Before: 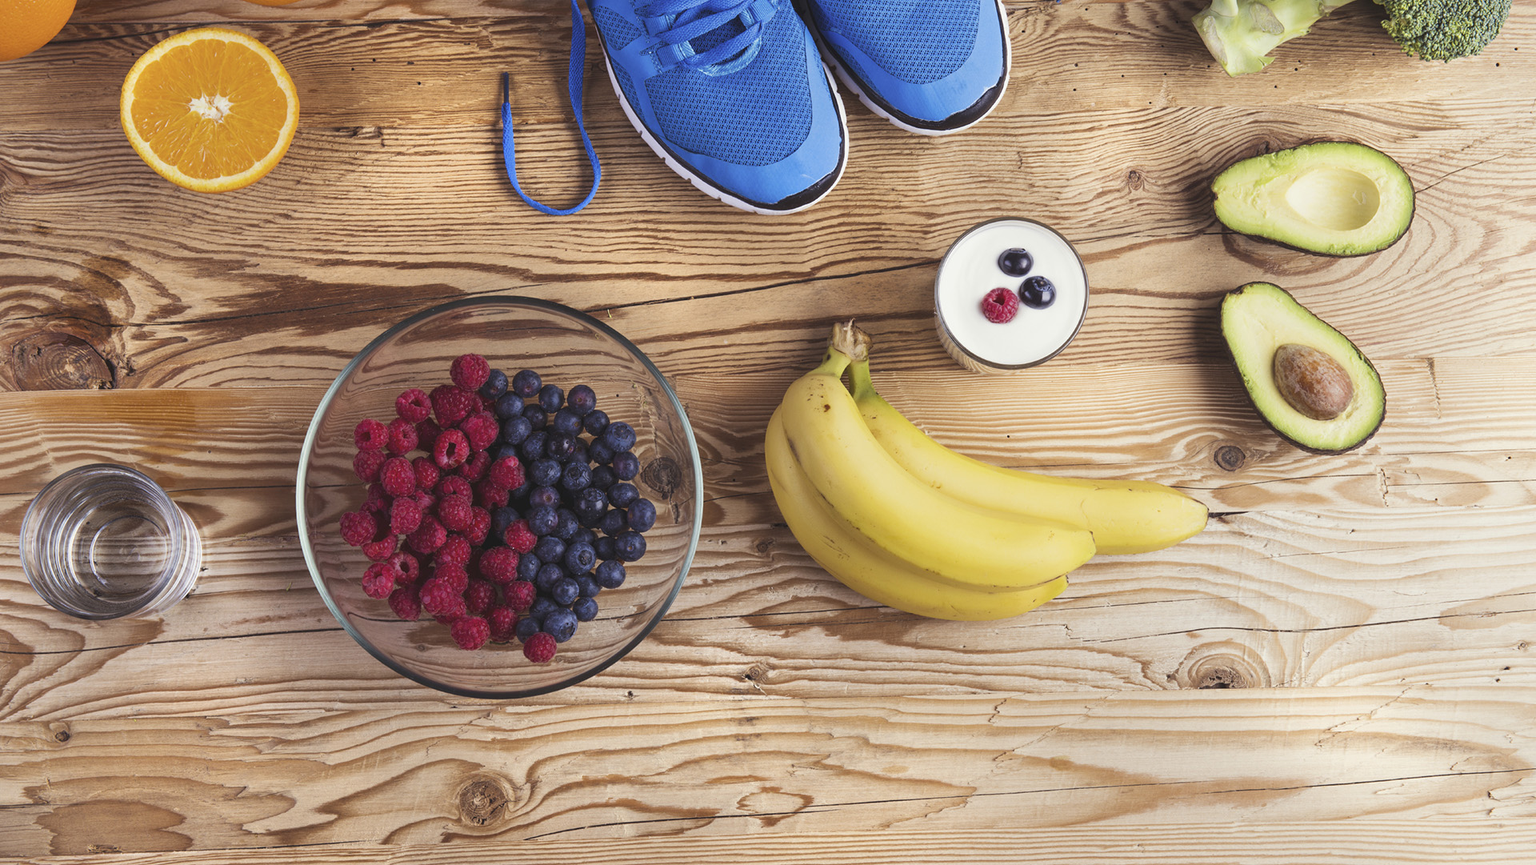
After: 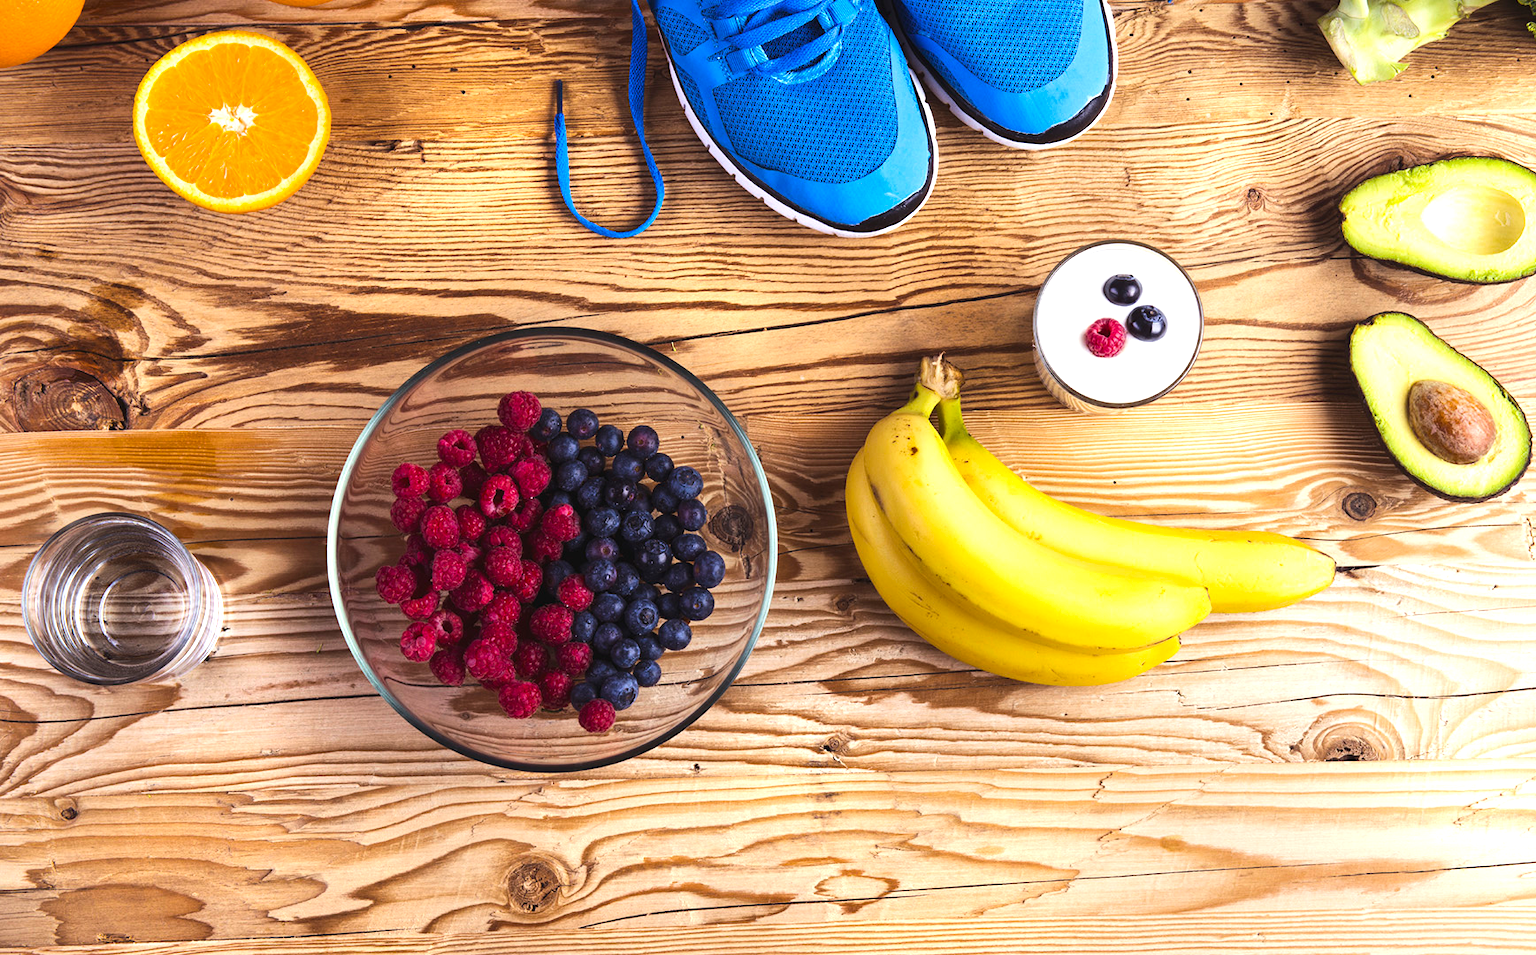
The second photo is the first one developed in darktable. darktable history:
crop: right 9.509%, bottom 0.031%
tone equalizer: -8 EV -0.75 EV, -7 EV -0.7 EV, -6 EV -0.6 EV, -5 EV -0.4 EV, -3 EV 0.4 EV, -2 EV 0.6 EV, -1 EV 0.7 EV, +0 EV 0.75 EV, edges refinement/feathering 500, mask exposure compensation -1.57 EV, preserve details no
rotate and perspective: automatic cropping off
color balance rgb: perceptual saturation grading › global saturation 20%, global vibrance 20%
